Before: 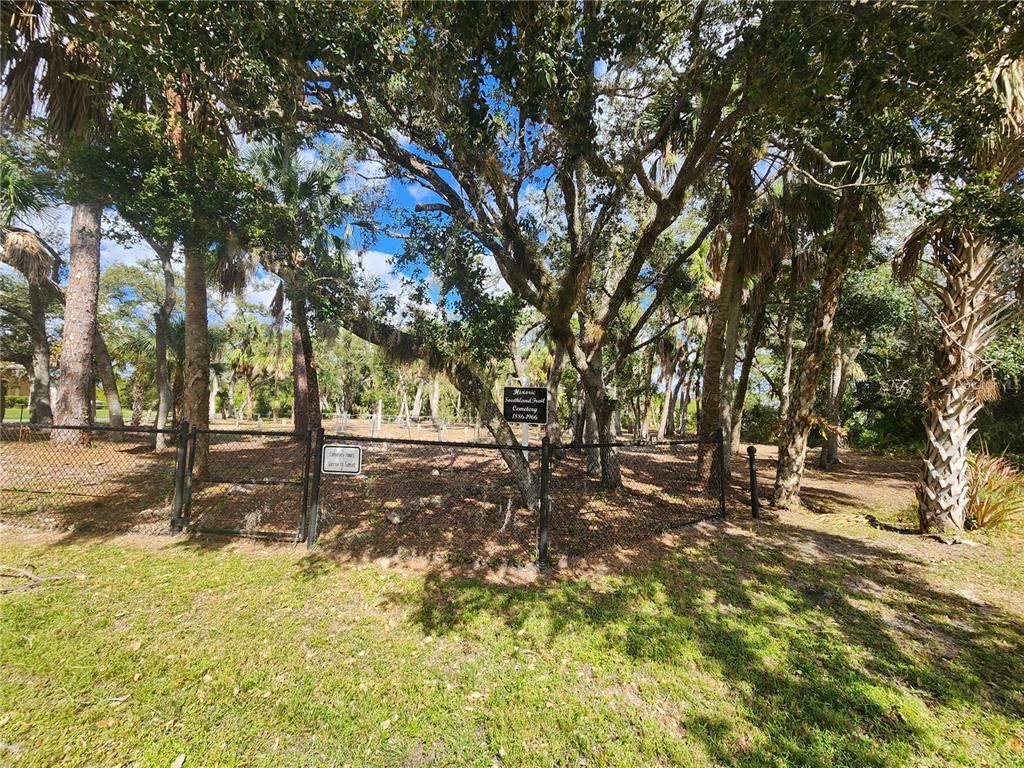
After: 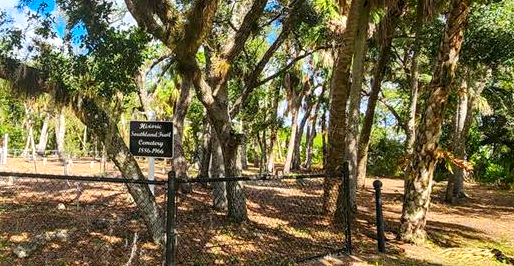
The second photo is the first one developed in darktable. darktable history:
crop: left 36.607%, top 34.735%, right 13.146%, bottom 30.611%
exposure: exposure 0.197 EV, compensate highlight preservation false
color correction: saturation 1.34
local contrast: detail 130%
